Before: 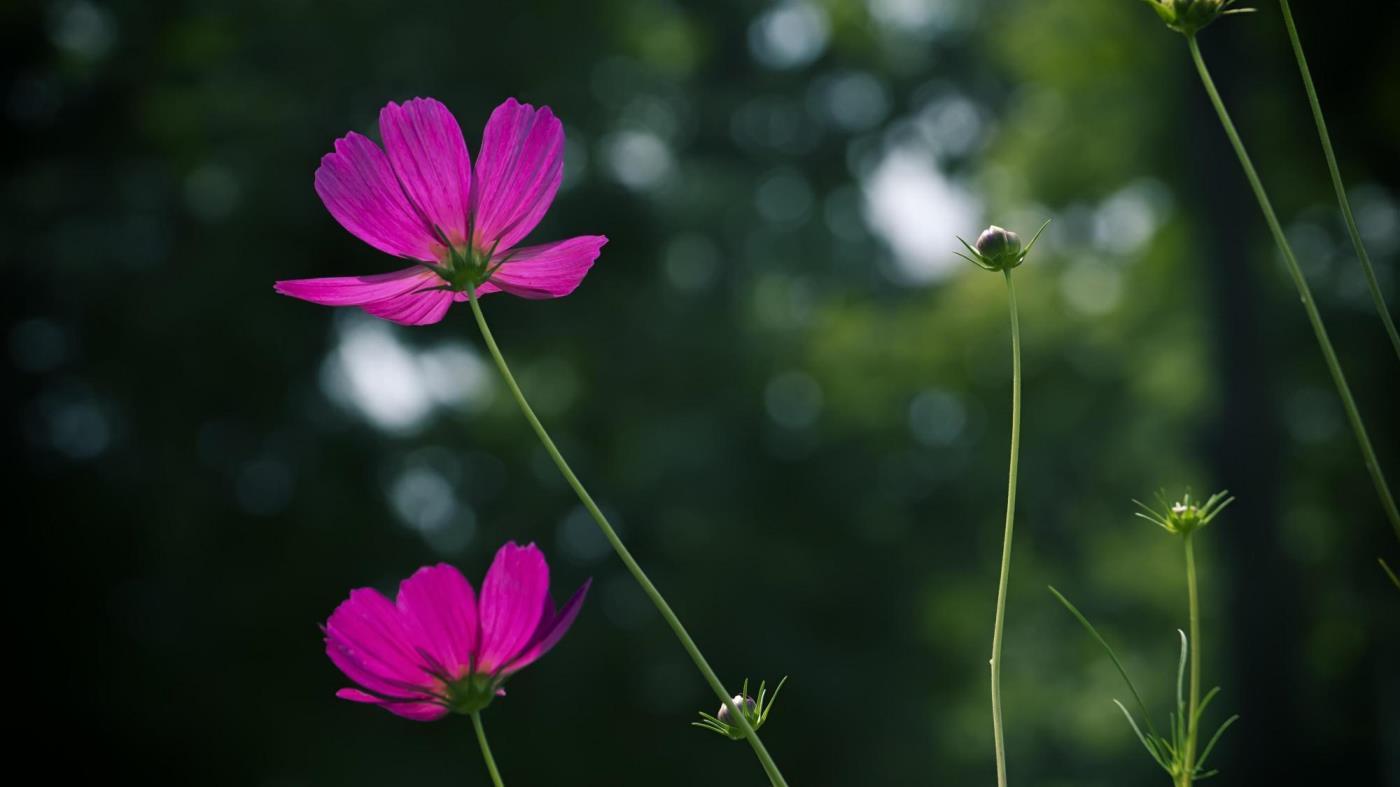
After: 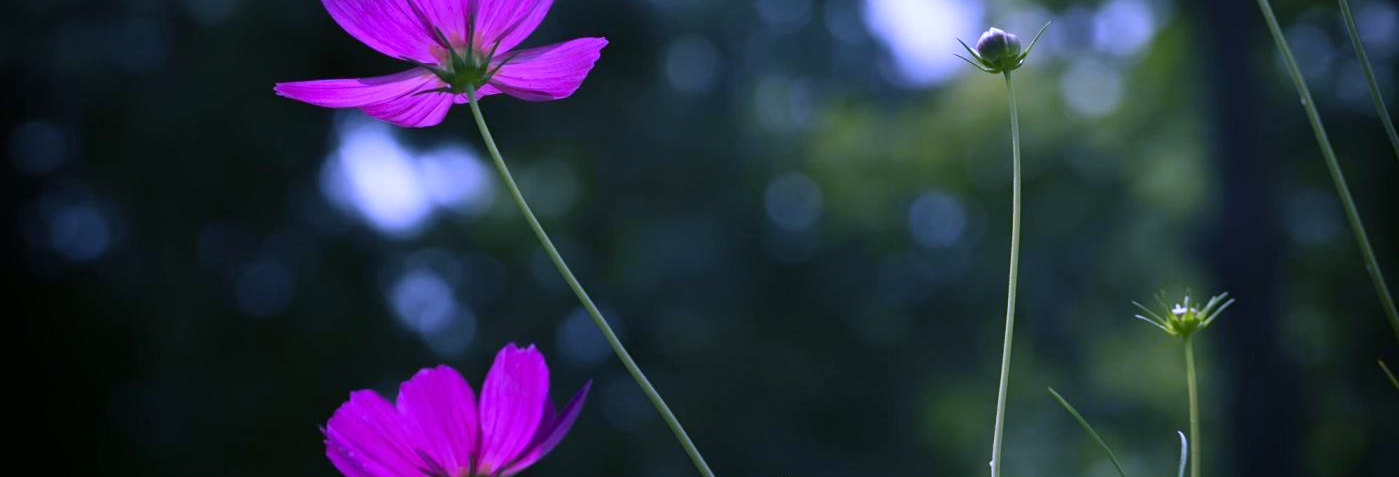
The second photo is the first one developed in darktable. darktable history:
crop and rotate: top 25.357%, bottom 13.942%
white balance: red 0.98, blue 1.61
rotate and perspective: automatic cropping off
